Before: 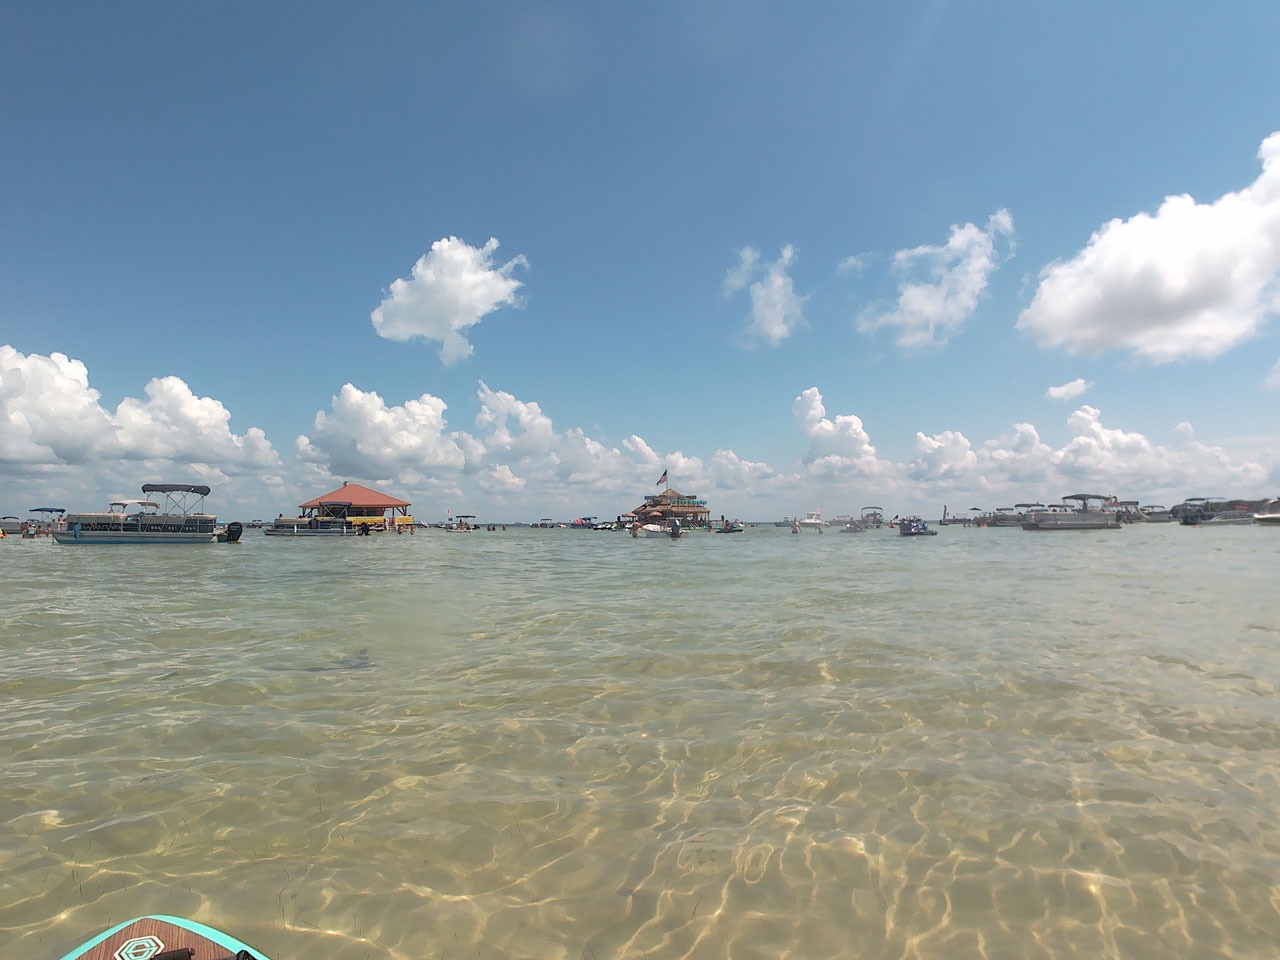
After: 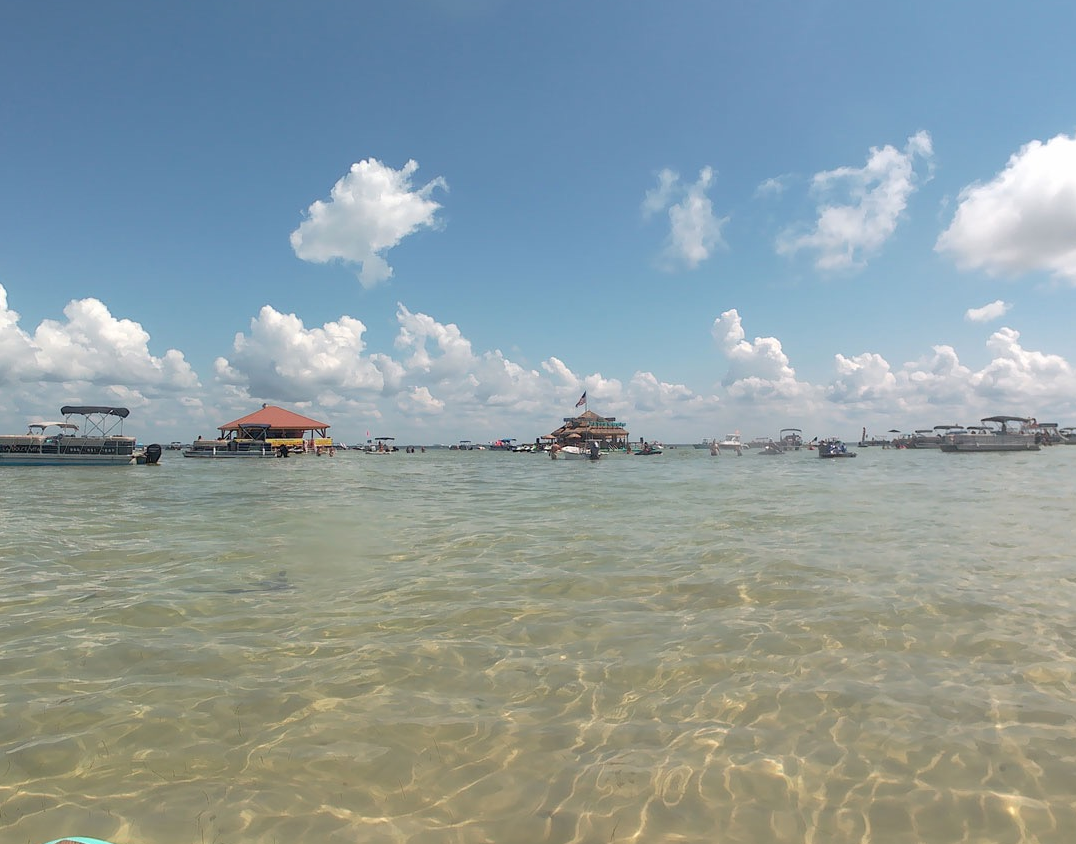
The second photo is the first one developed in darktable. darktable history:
crop: left 6.382%, top 8.212%, right 9.526%, bottom 3.768%
